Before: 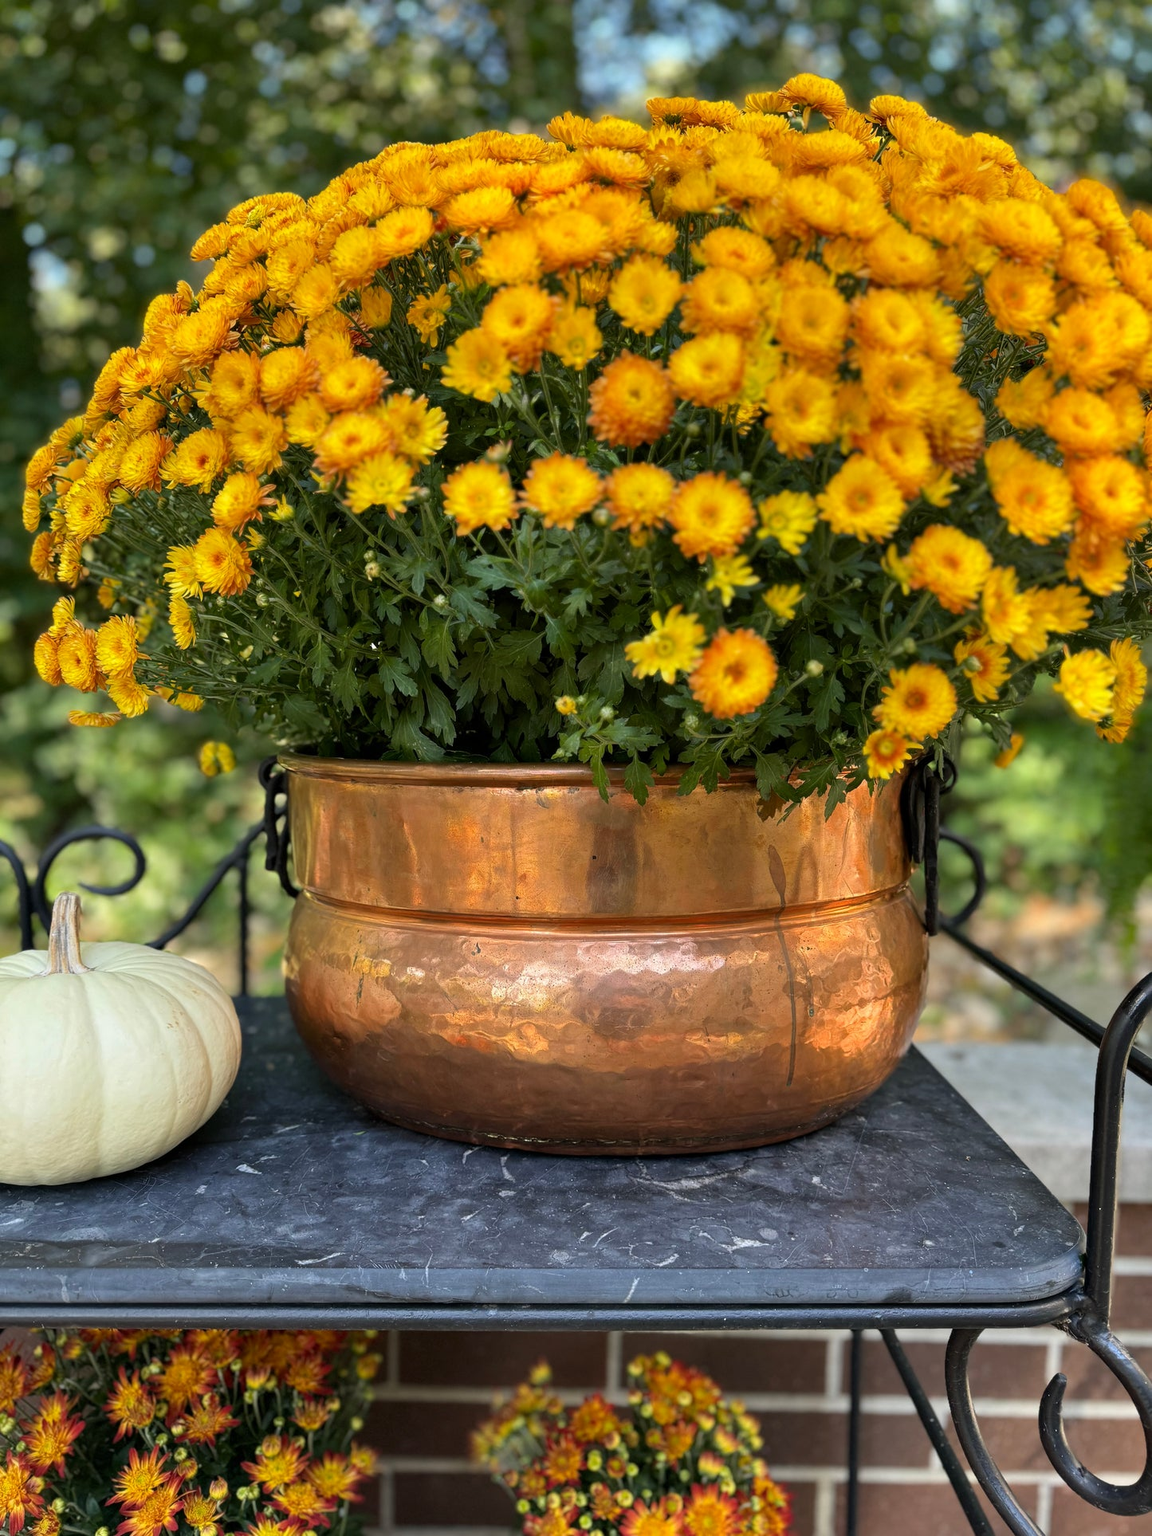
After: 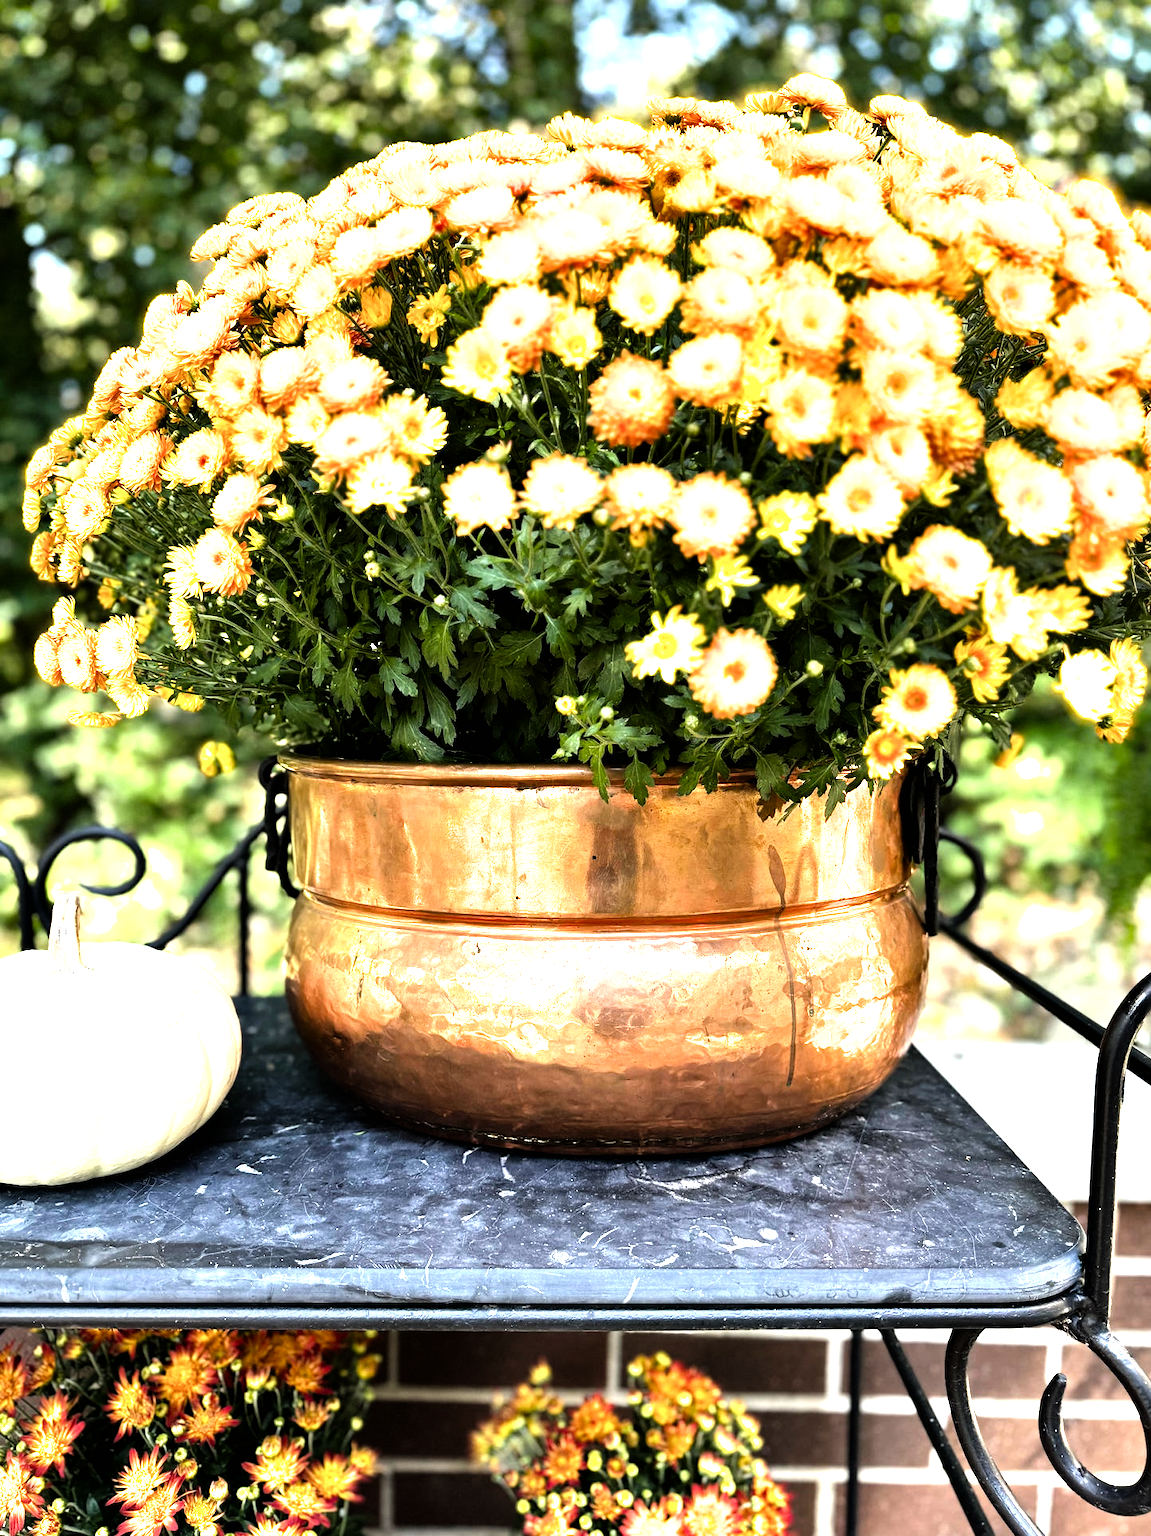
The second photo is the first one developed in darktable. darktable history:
levels: levels [0, 0.374, 0.749]
filmic rgb: black relative exposure -6.51 EV, white relative exposure 2.43 EV, target white luminance 99.896%, hardness 5.3, latitude 0.106%, contrast 1.436, highlights saturation mix 1.78%, color science v6 (2022)
exposure: black level correction 0.001, exposure 0.499 EV, compensate highlight preservation false
shadows and highlights: shadows 29.24, highlights -29.18, low approximation 0.01, soften with gaussian
